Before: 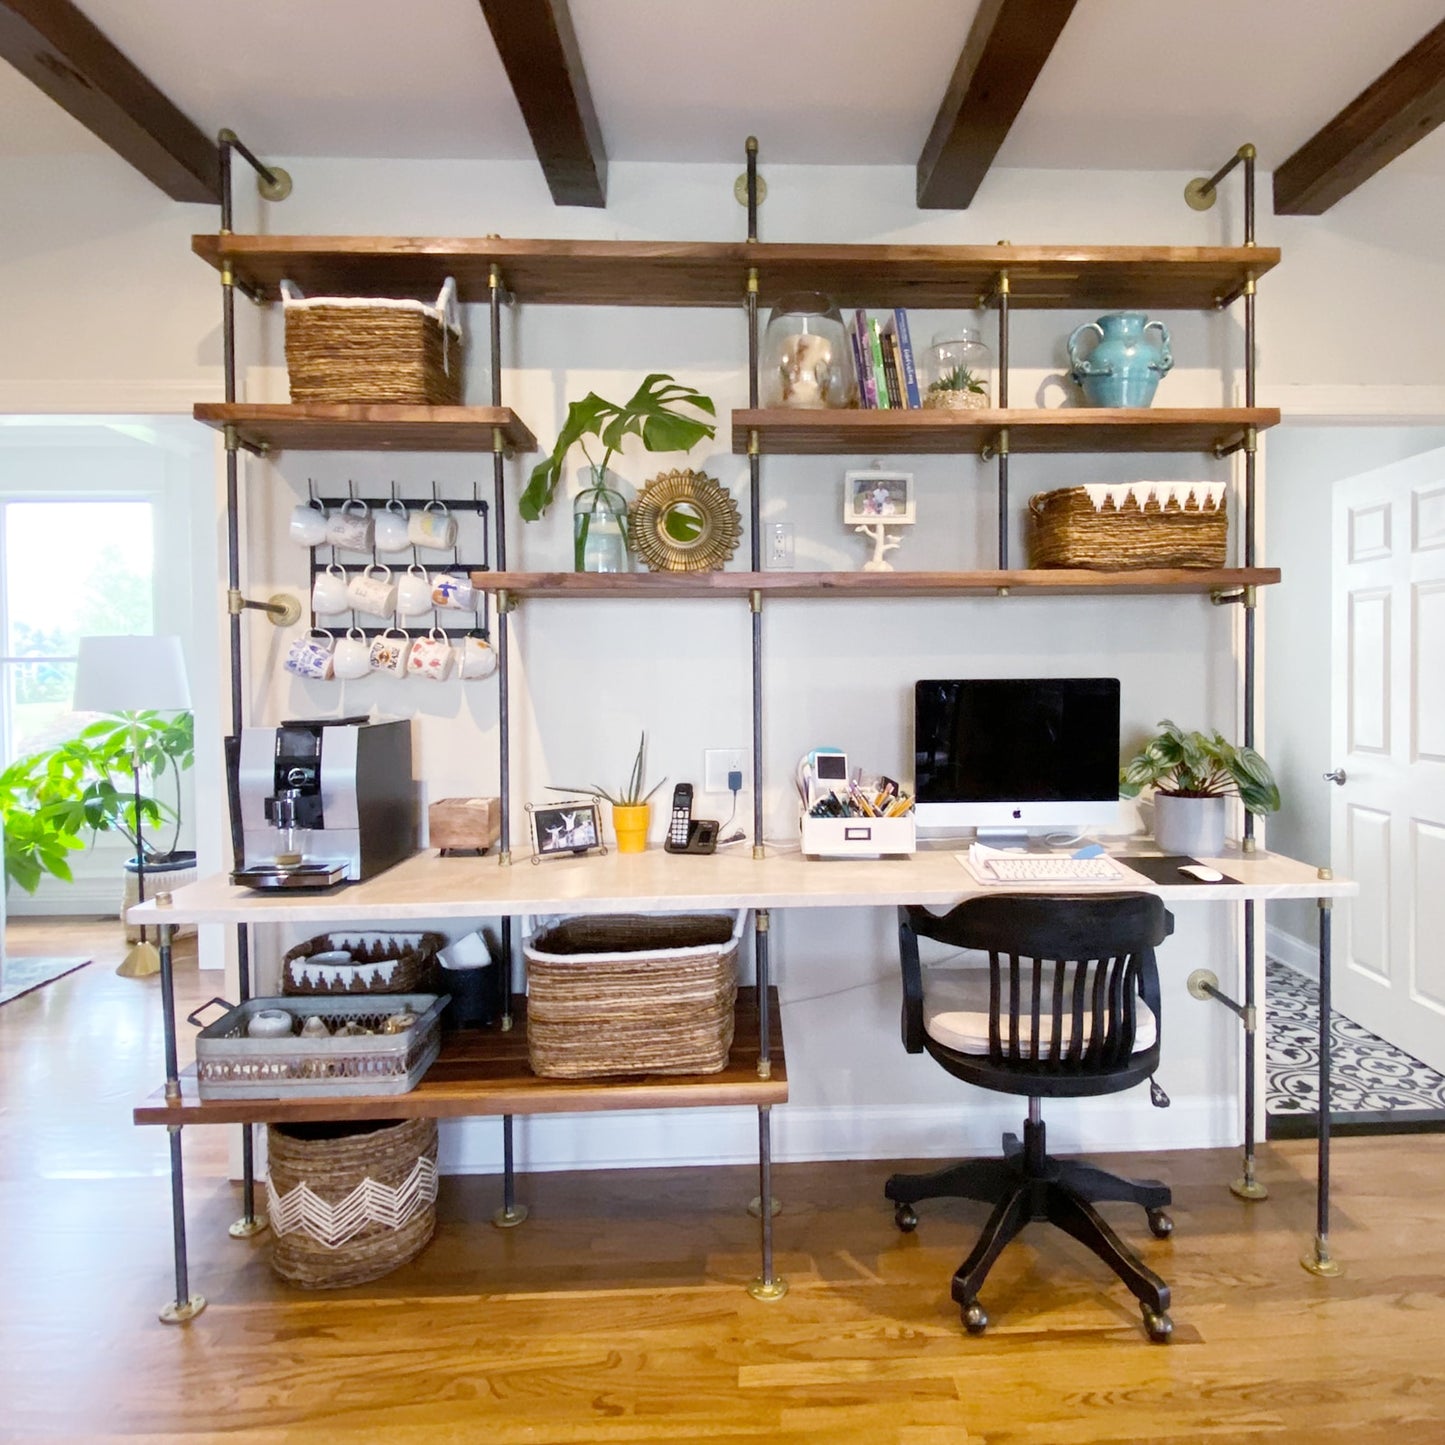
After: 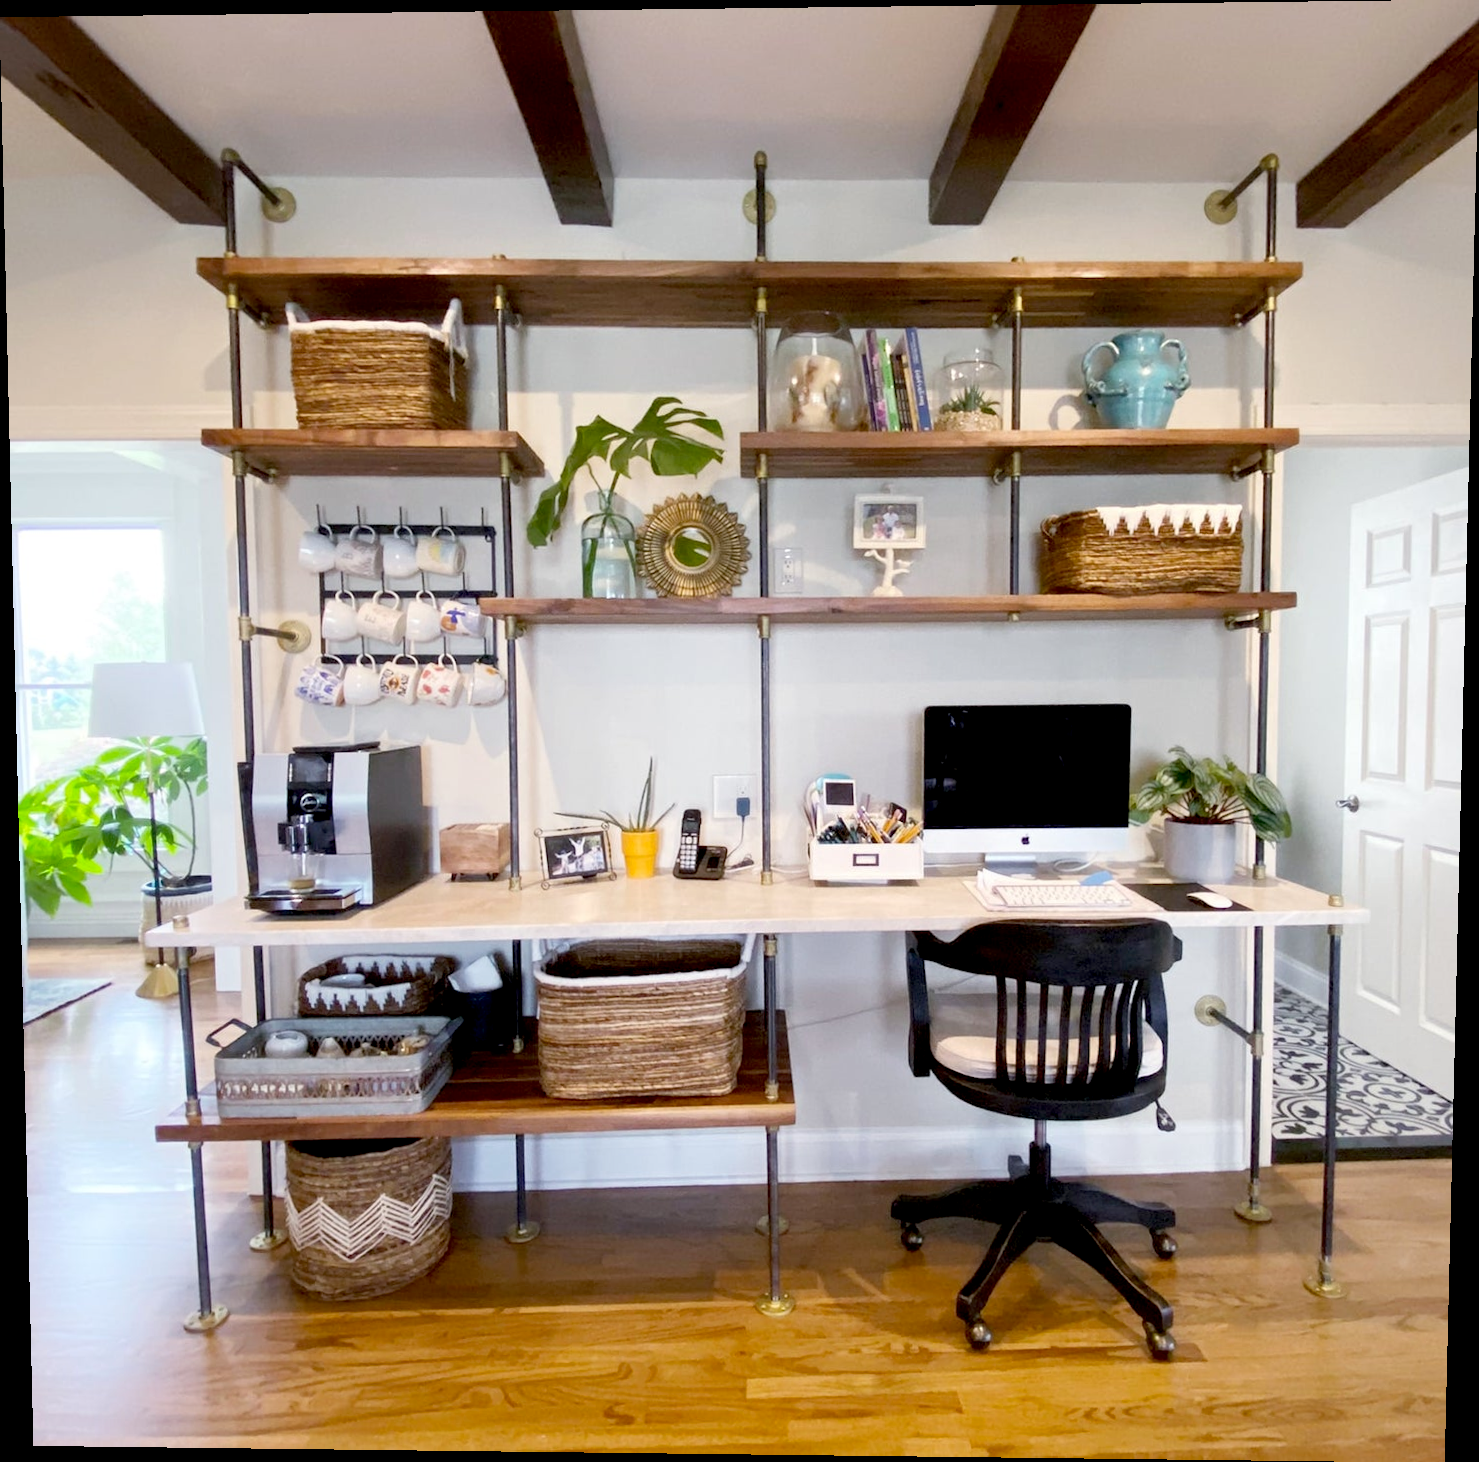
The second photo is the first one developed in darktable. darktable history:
rotate and perspective: lens shift (vertical) 0.048, lens shift (horizontal) -0.024, automatic cropping off
exposure: black level correction 0.009, compensate highlight preservation false
